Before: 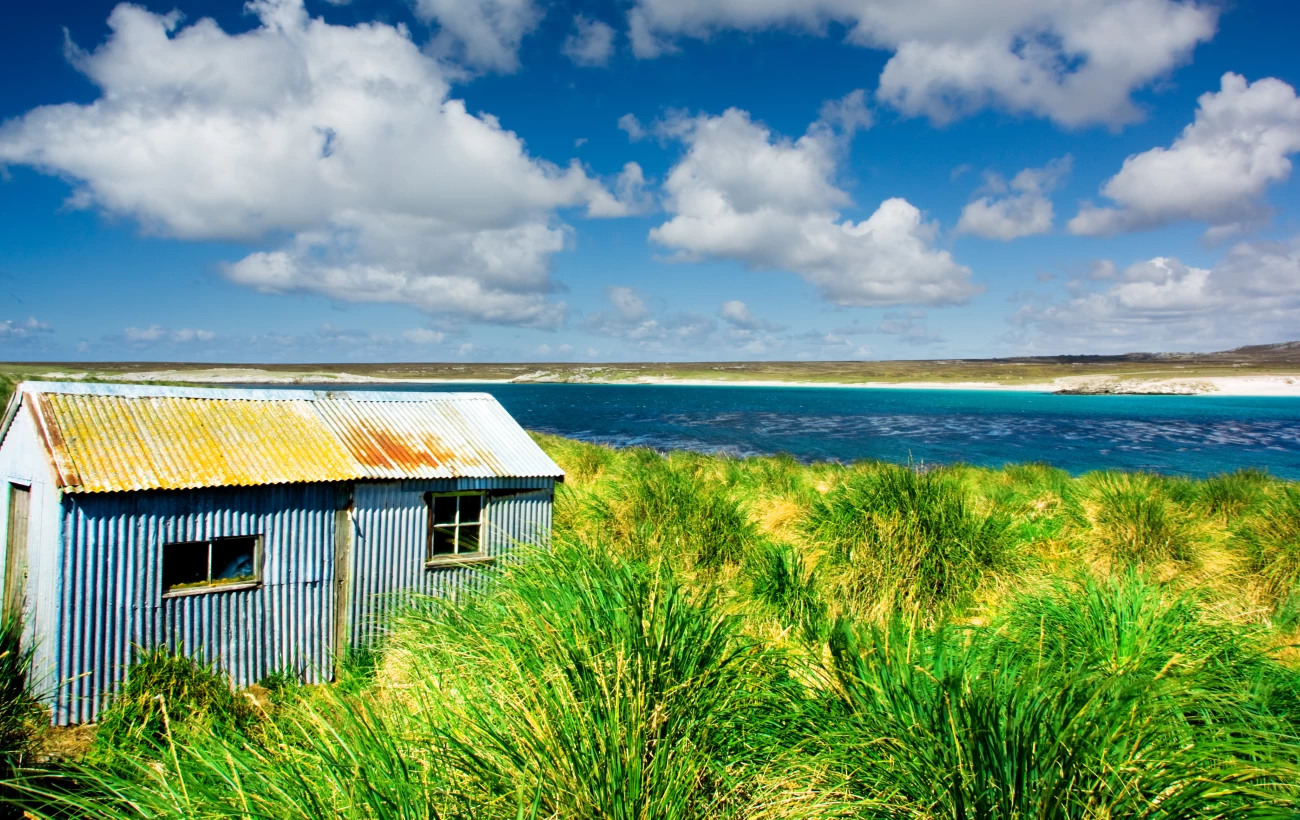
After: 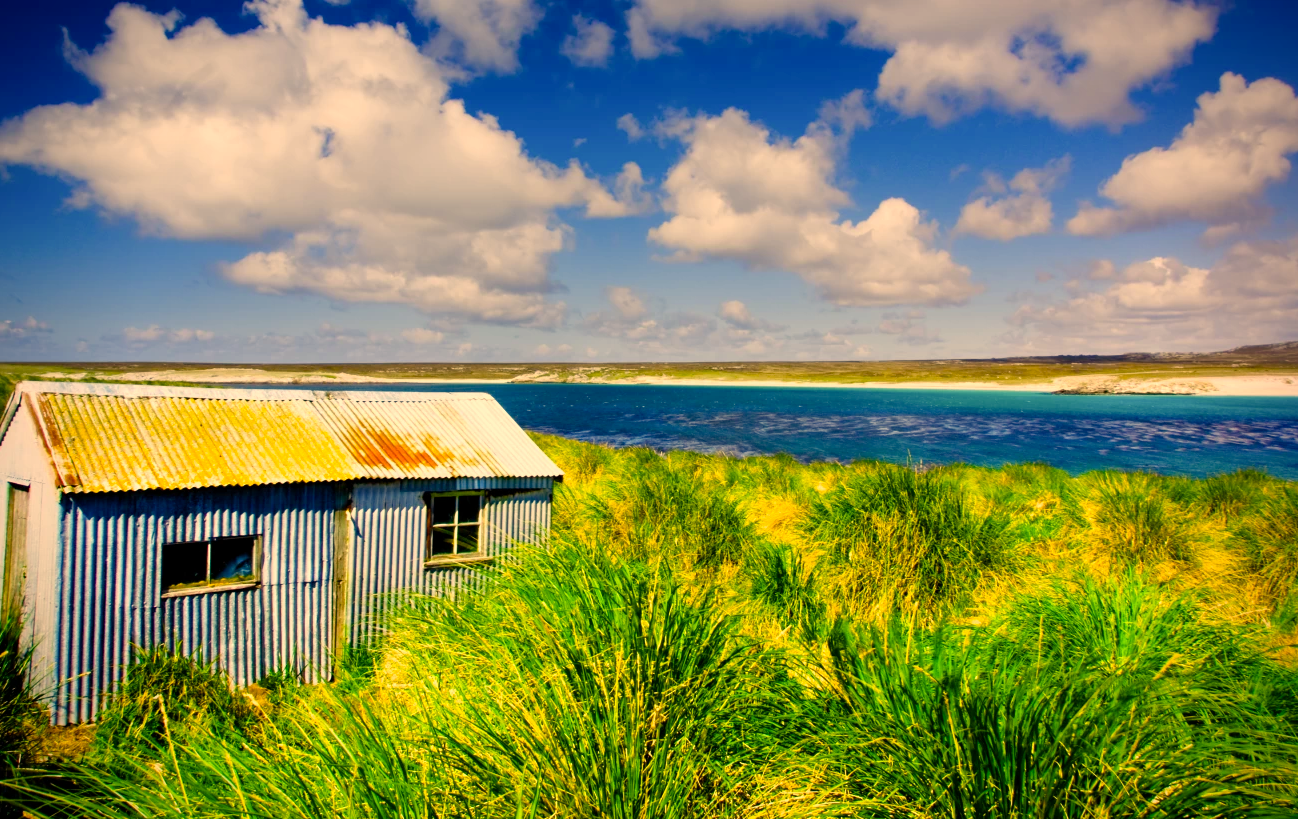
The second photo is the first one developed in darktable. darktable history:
color correction: highlights a* 14.9, highlights b* 31.72
crop and rotate: left 0.107%, bottom 0.005%
vignetting: brightness -0.59, saturation 0, unbound false
color balance rgb: shadows lift › chroma 3.351%, shadows lift › hue 281.36°, perceptual saturation grading › global saturation 34.647%, perceptual saturation grading › highlights -29.895%, perceptual saturation grading › shadows 35.933%
